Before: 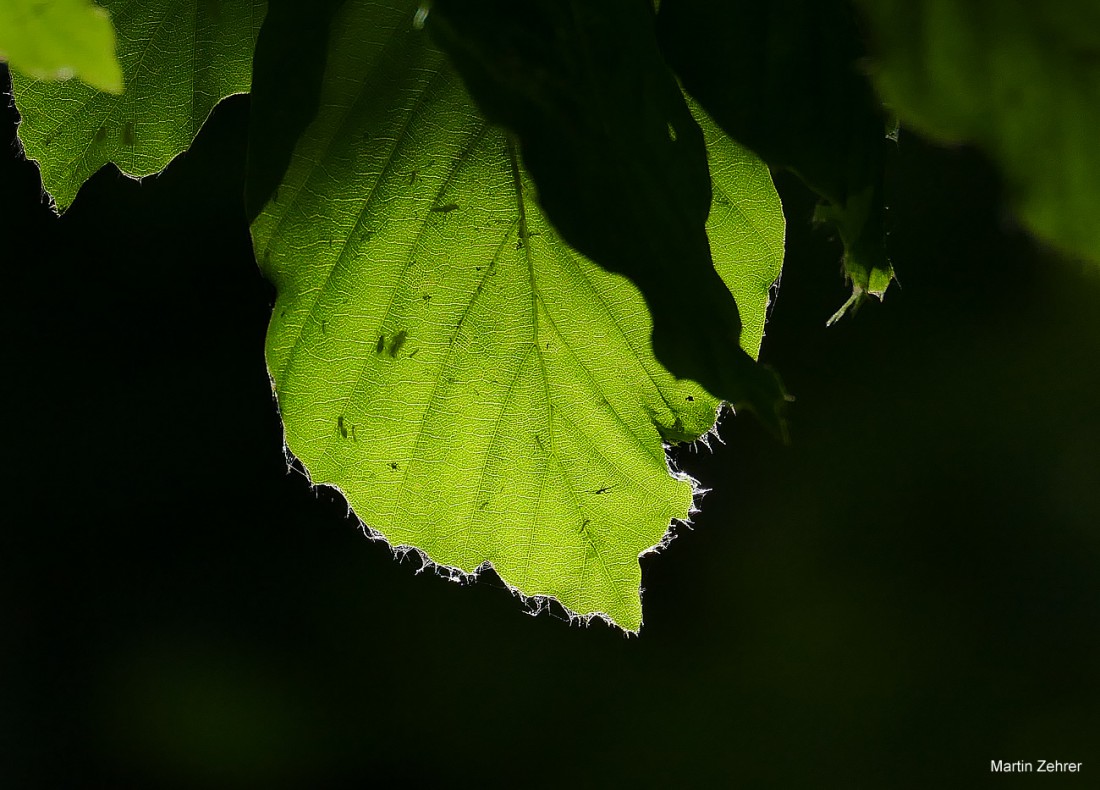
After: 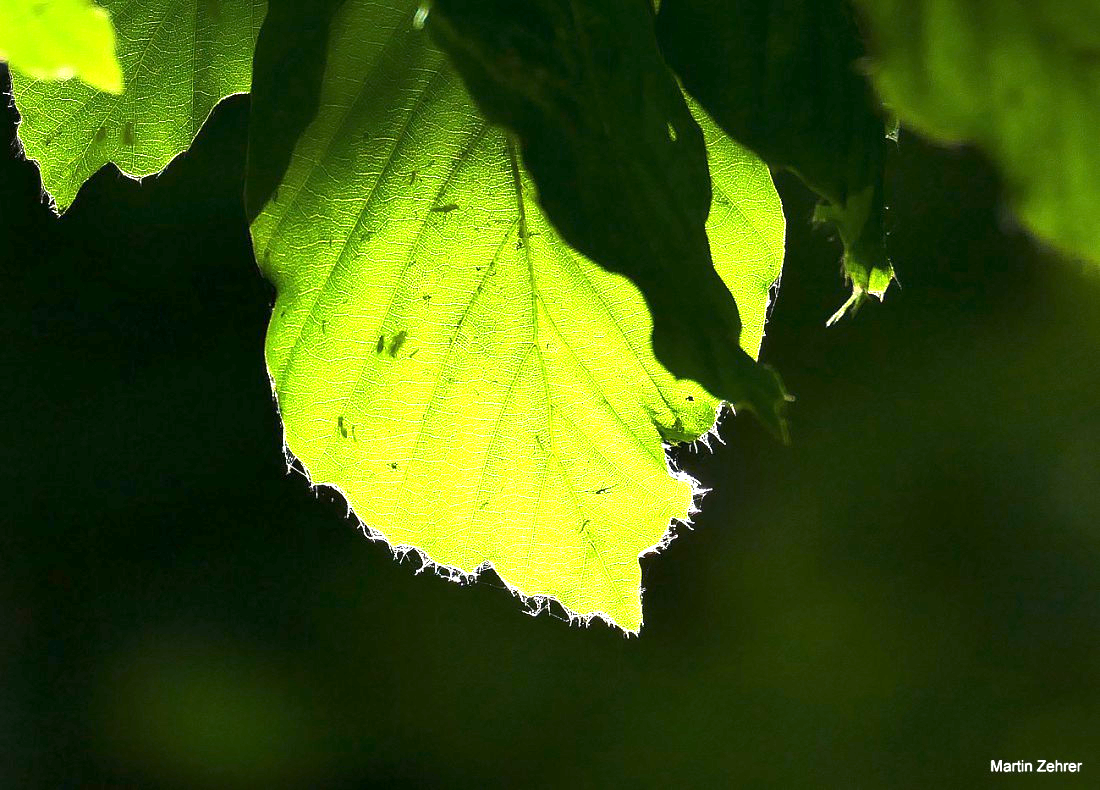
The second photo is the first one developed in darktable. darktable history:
exposure: exposure 1.997 EV, compensate highlight preservation false
